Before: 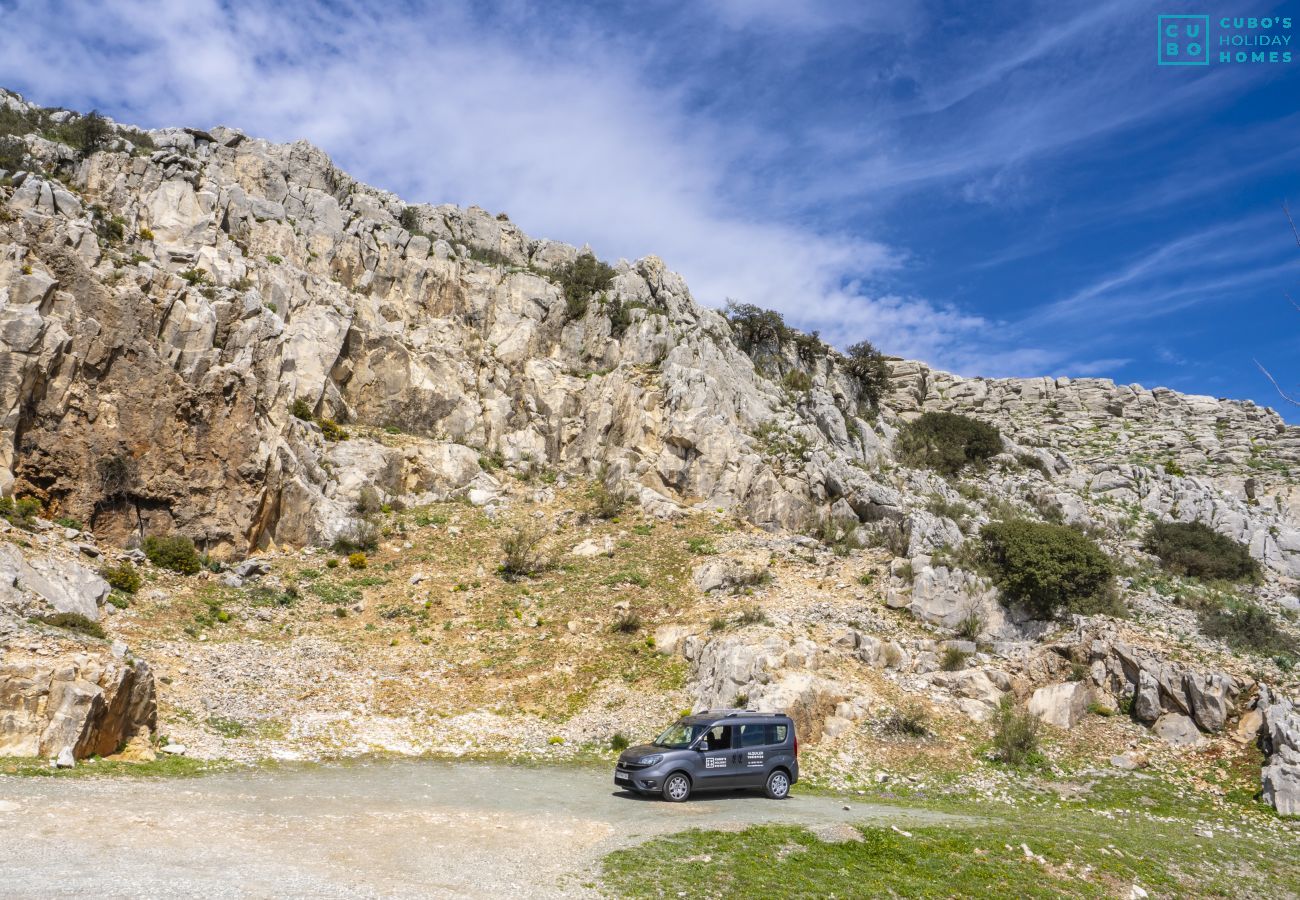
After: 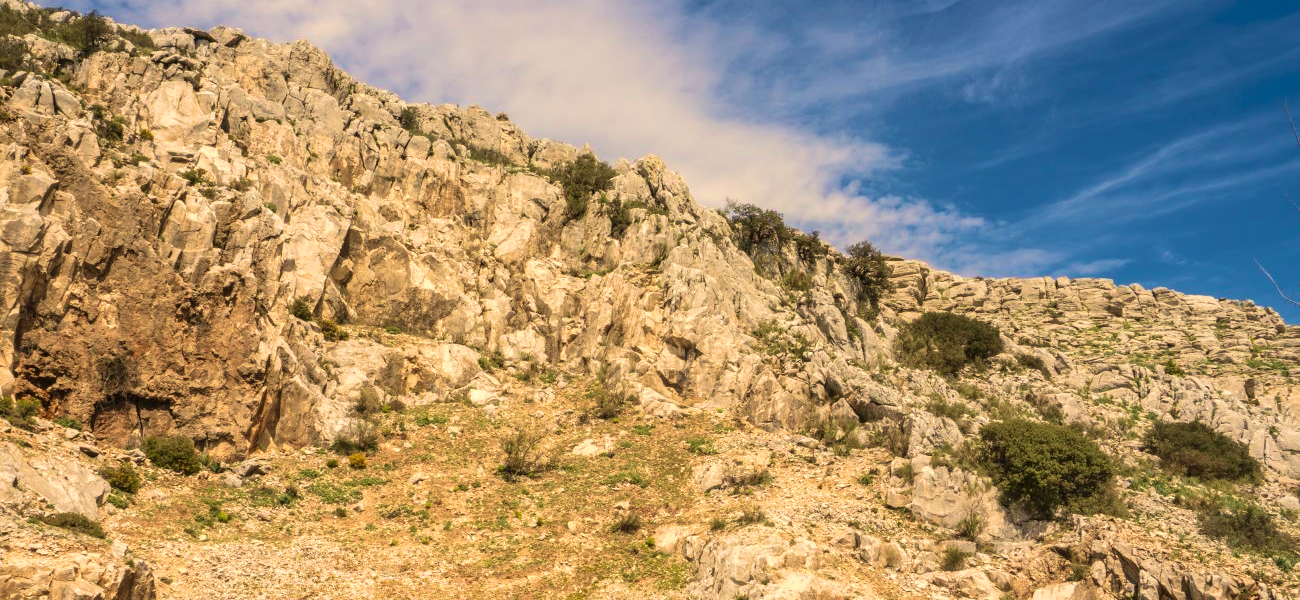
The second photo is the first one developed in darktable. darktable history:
crop: top 11.166%, bottom 22.168%
velvia: strength 50%
white balance: red 1.123, blue 0.83
